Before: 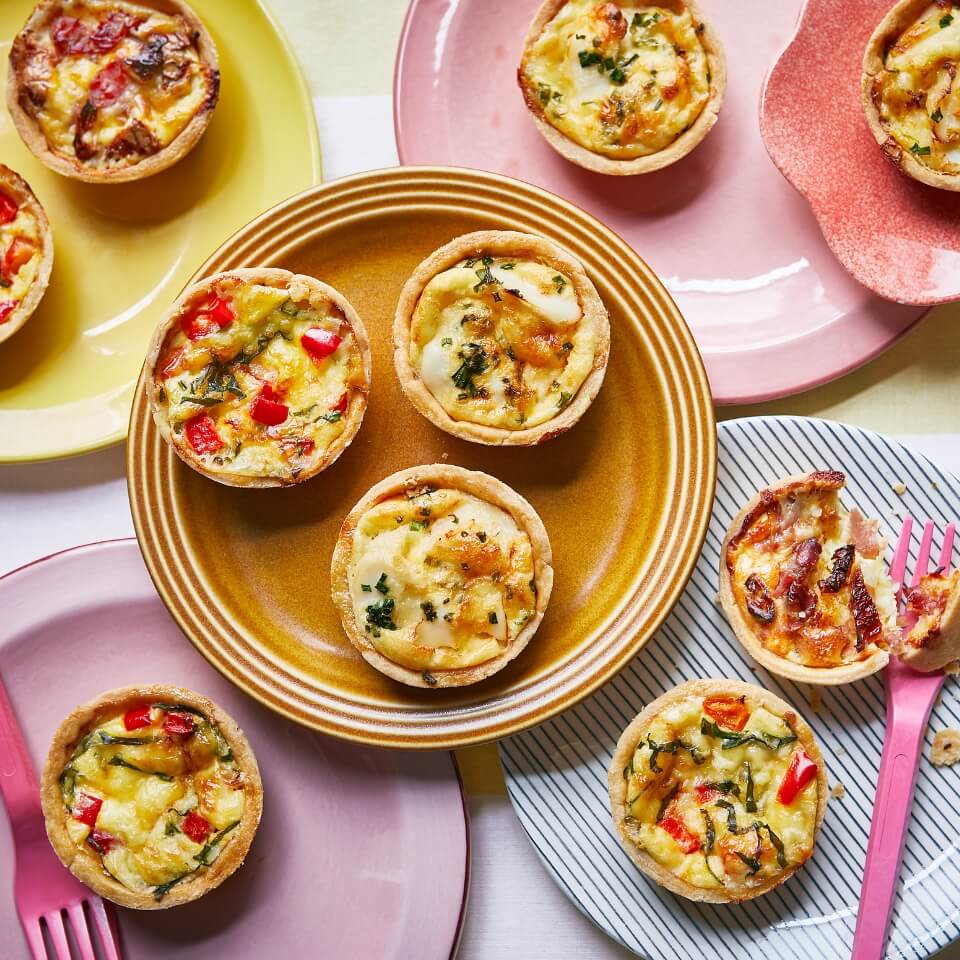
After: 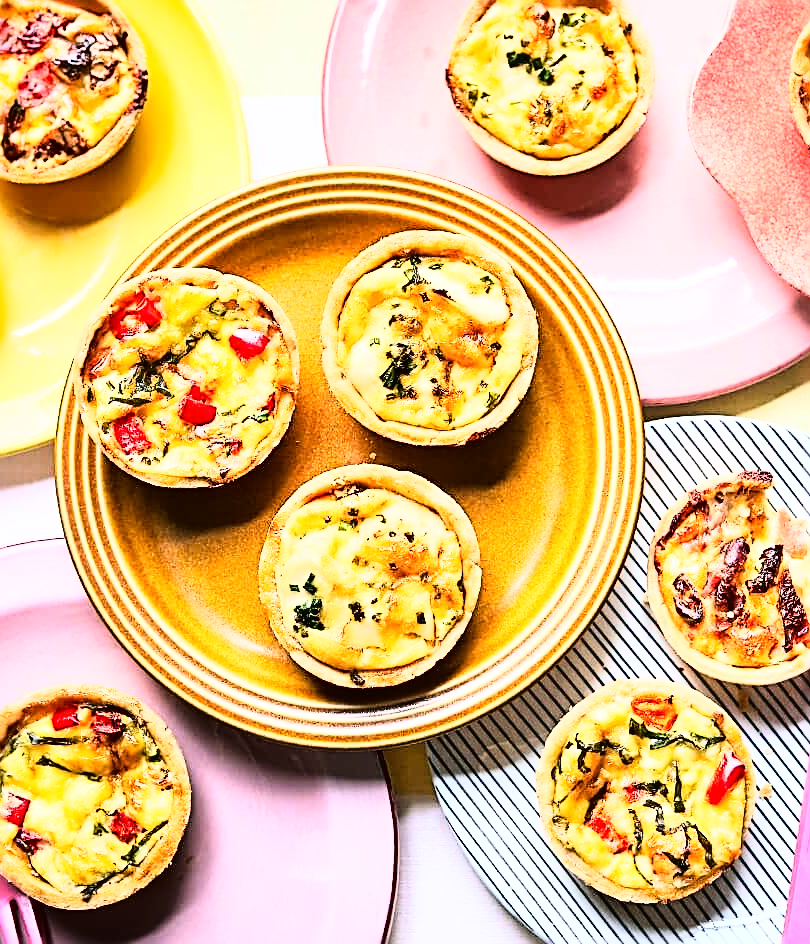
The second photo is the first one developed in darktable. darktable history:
sharpen: radius 2.676, amount 0.669
crop: left 7.598%, right 7.873%
tone curve: curves: ch0 [(0, 0.008) (0.083, 0.073) (0.28, 0.286) (0.528, 0.559) (0.961, 0.966) (1, 1)], color space Lab, linked channels, preserve colors none
rgb curve: curves: ch0 [(0, 0) (0.21, 0.15) (0.24, 0.21) (0.5, 0.75) (0.75, 0.96) (0.89, 0.99) (1, 1)]; ch1 [(0, 0.02) (0.21, 0.13) (0.25, 0.2) (0.5, 0.67) (0.75, 0.9) (0.89, 0.97) (1, 1)]; ch2 [(0, 0.02) (0.21, 0.13) (0.25, 0.2) (0.5, 0.67) (0.75, 0.9) (0.89, 0.97) (1, 1)], compensate middle gray true
exposure: black level correction 0.001, exposure 0.014 EV, compensate highlight preservation false
